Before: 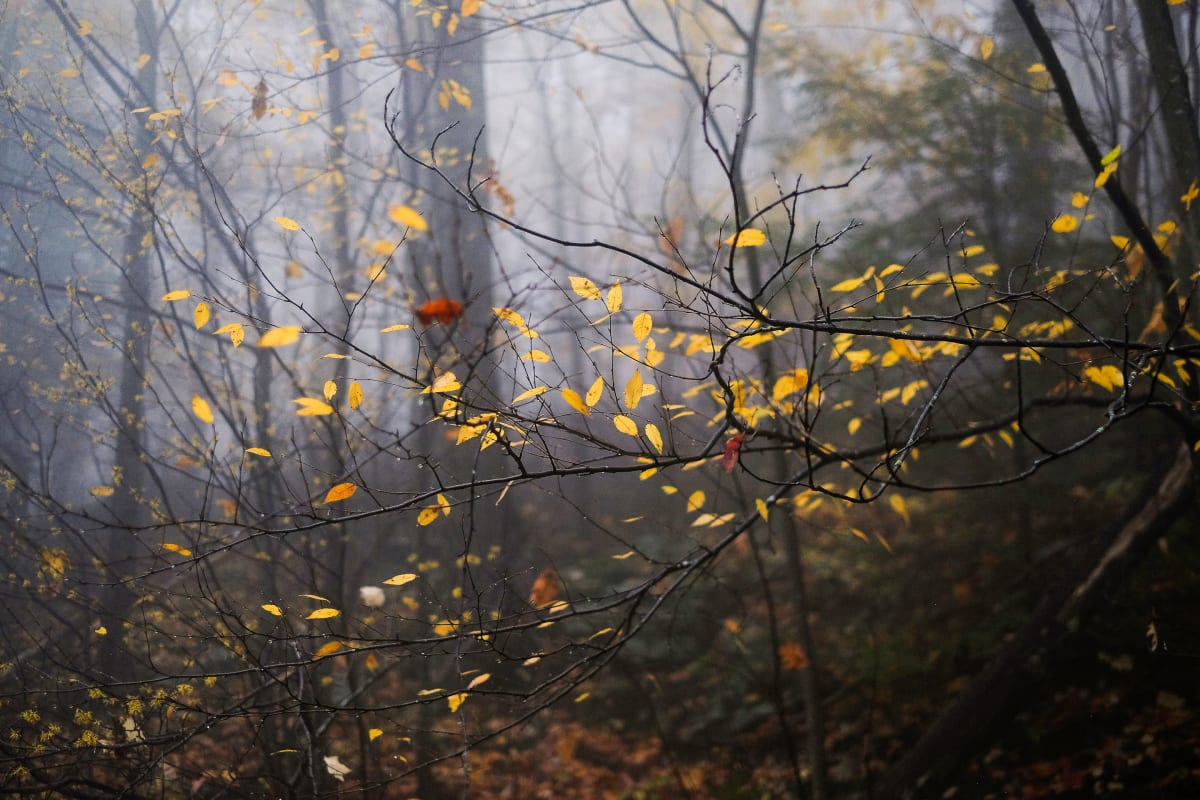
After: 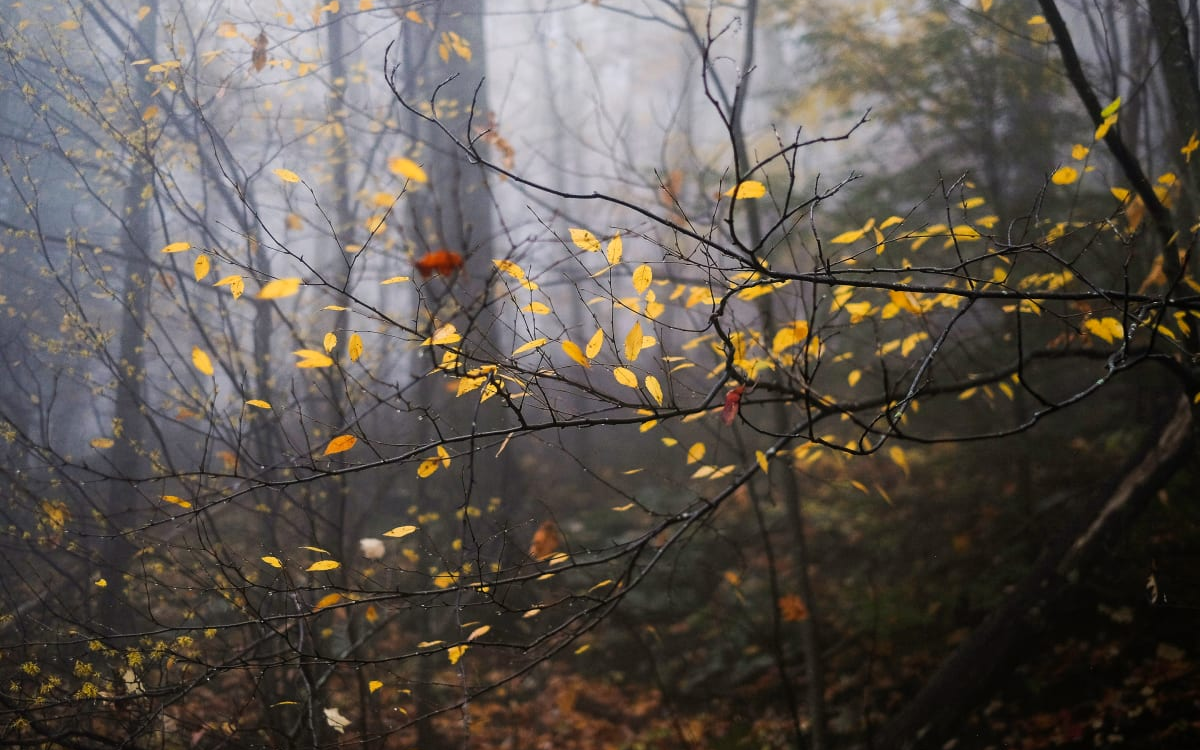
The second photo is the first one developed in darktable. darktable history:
tone equalizer: on, module defaults
crop and rotate: top 6.227%
